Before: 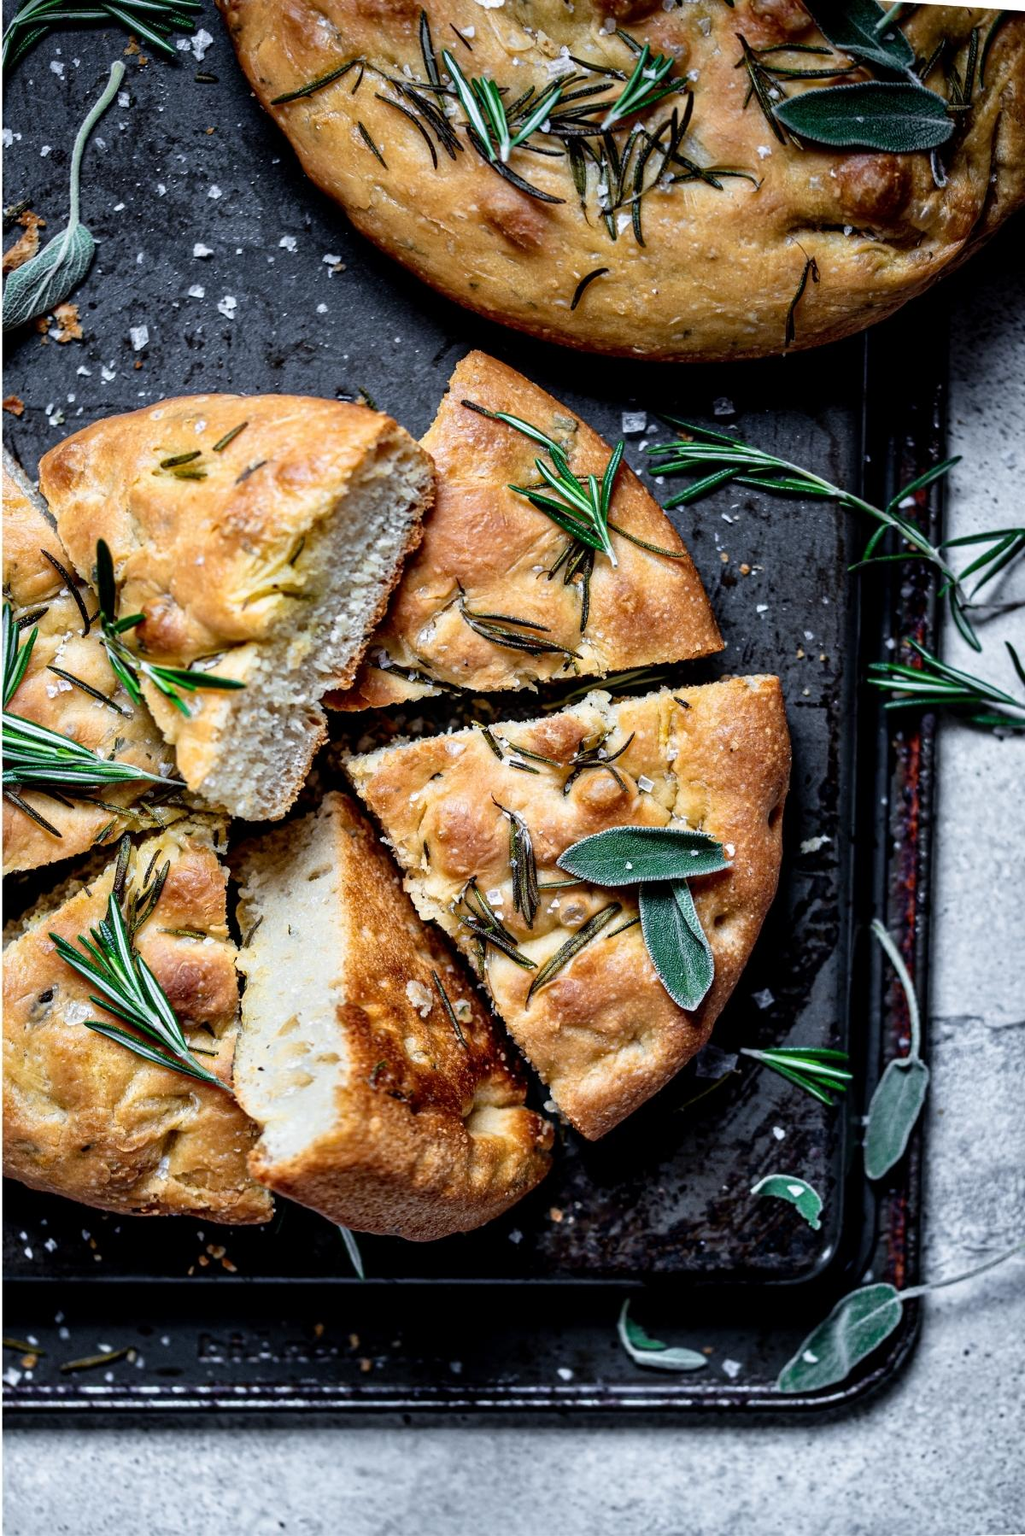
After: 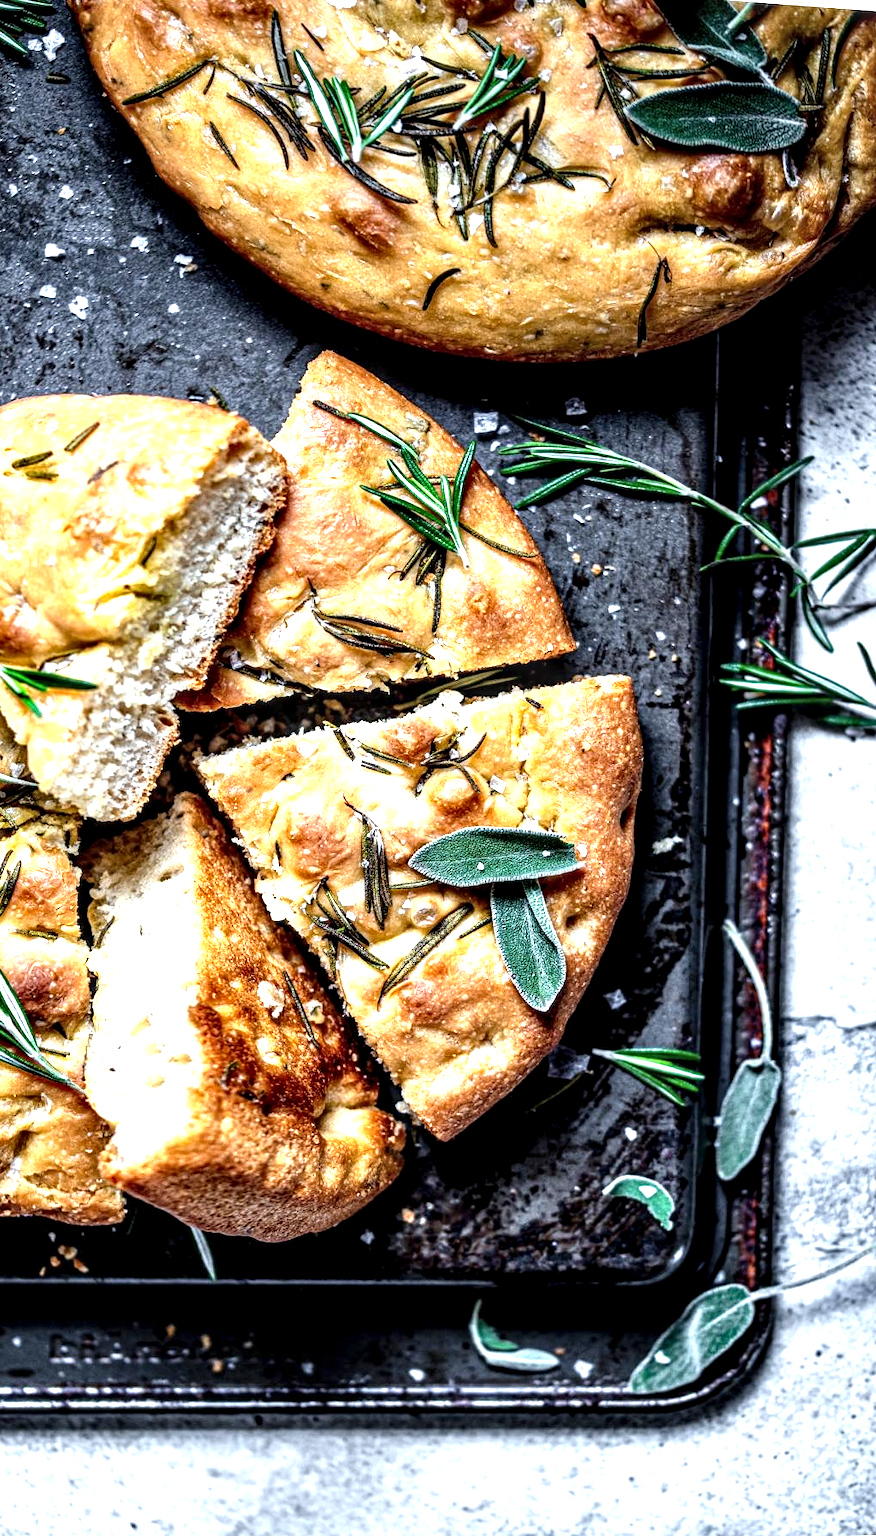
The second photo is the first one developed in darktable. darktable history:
crop and rotate: left 14.551%
local contrast: highlights 60%, shadows 62%, detail 160%
exposure: black level correction 0, exposure 1.001 EV, compensate highlight preservation false
contrast brightness saturation: contrast 0.073
